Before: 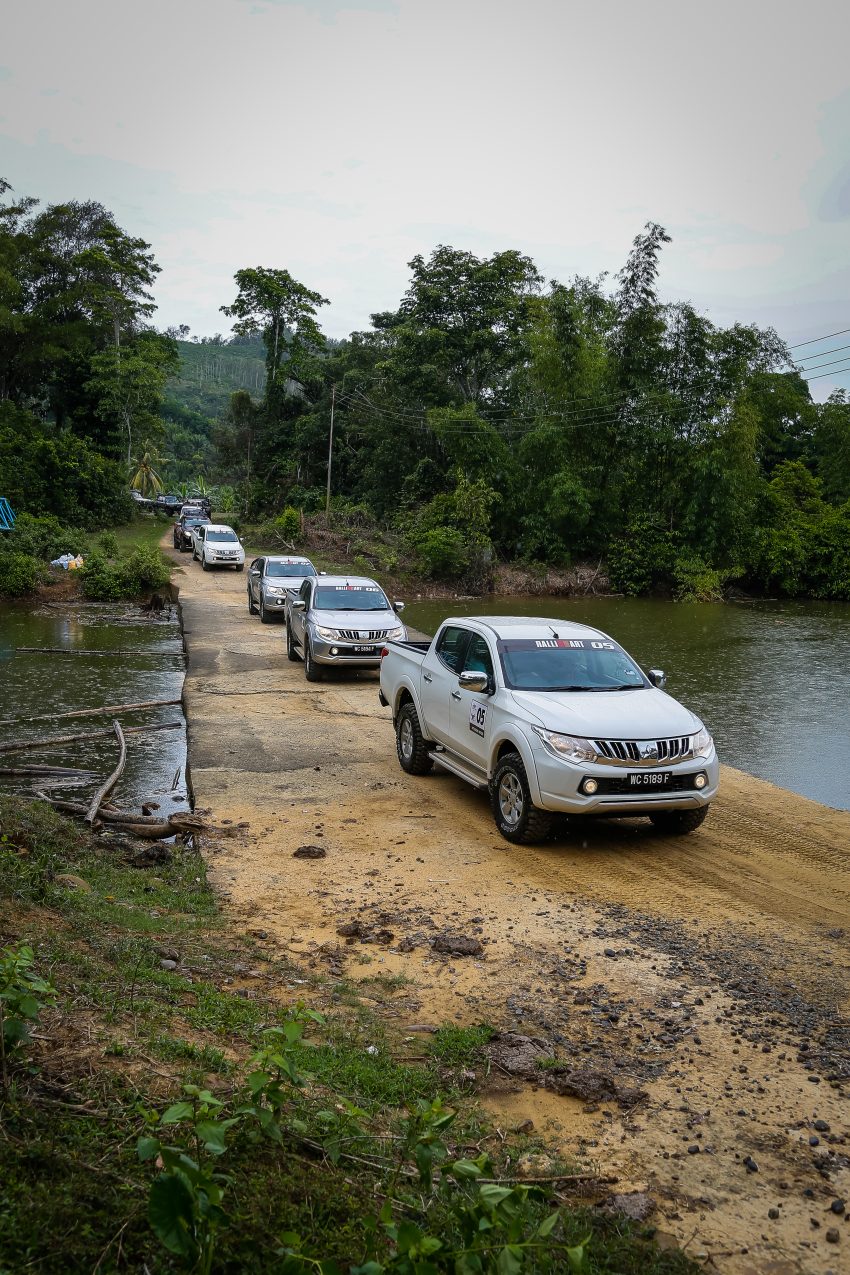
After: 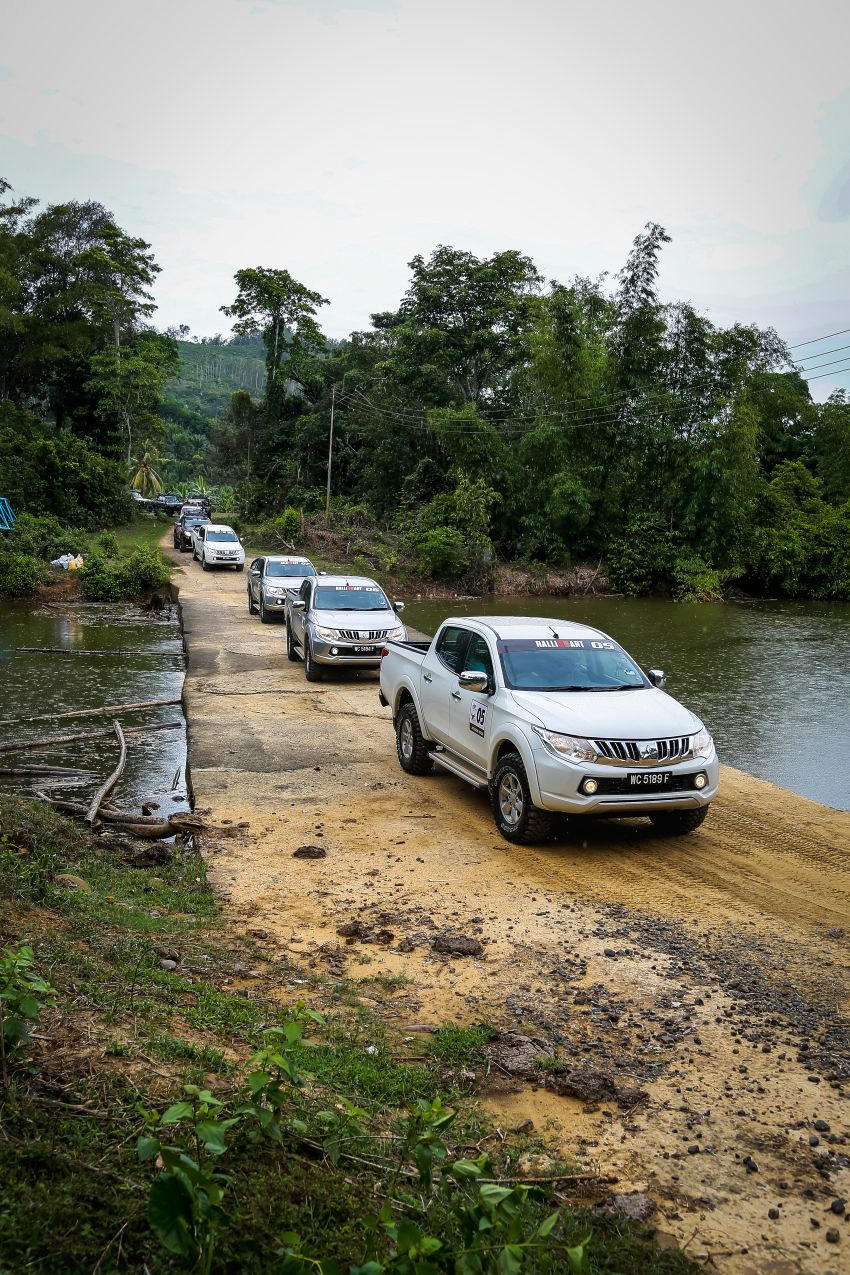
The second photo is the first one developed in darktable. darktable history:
tone curve: curves: ch0 [(0, 0) (0.003, 0.019) (0.011, 0.022) (0.025, 0.03) (0.044, 0.049) (0.069, 0.08) (0.1, 0.111) (0.136, 0.144) (0.177, 0.189) (0.224, 0.23) (0.277, 0.285) (0.335, 0.356) (0.399, 0.428) (0.468, 0.511) (0.543, 0.597) (0.623, 0.682) (0.709, 0.773) (0.801, 0.865) (0.898, 0.945) (1, 1)], preserve colors none
local contrast: mode bilateral grid, contrast 20, coarseness 50, detail 120%, midtone range 0.2
exposure: compensate highlight preservation false
